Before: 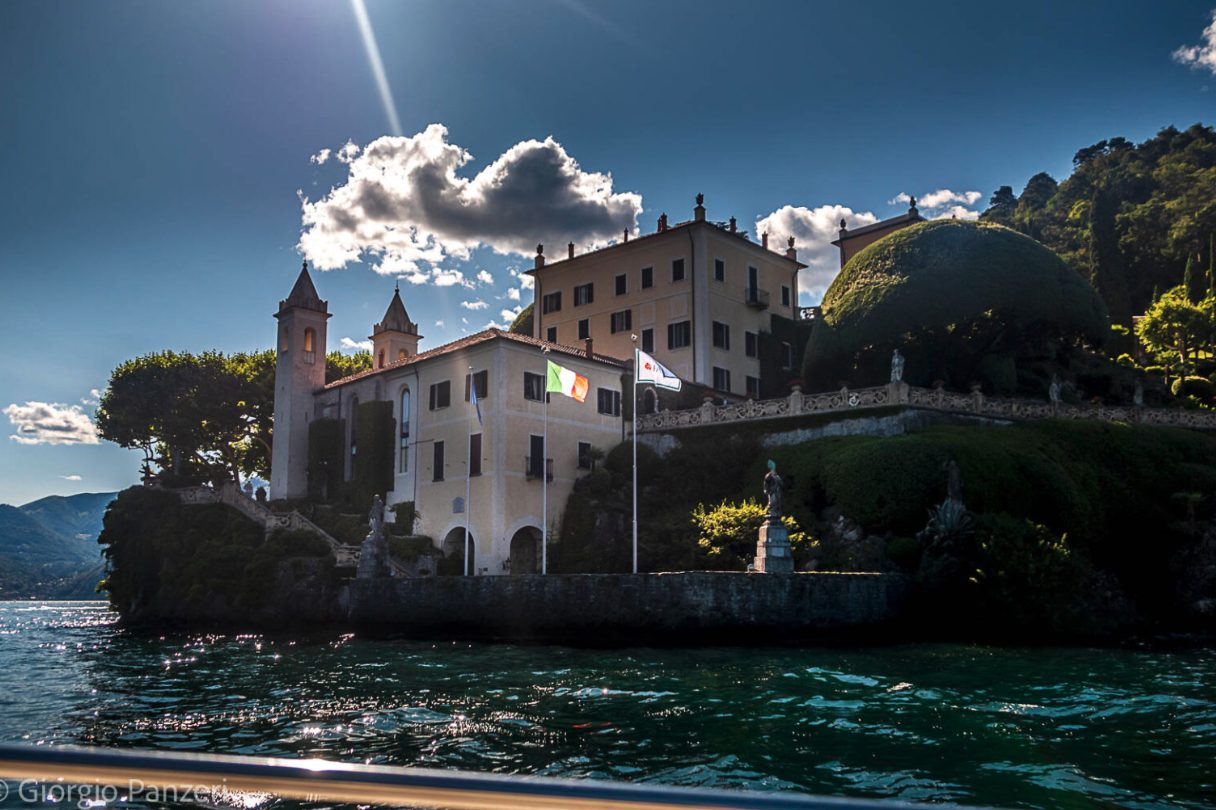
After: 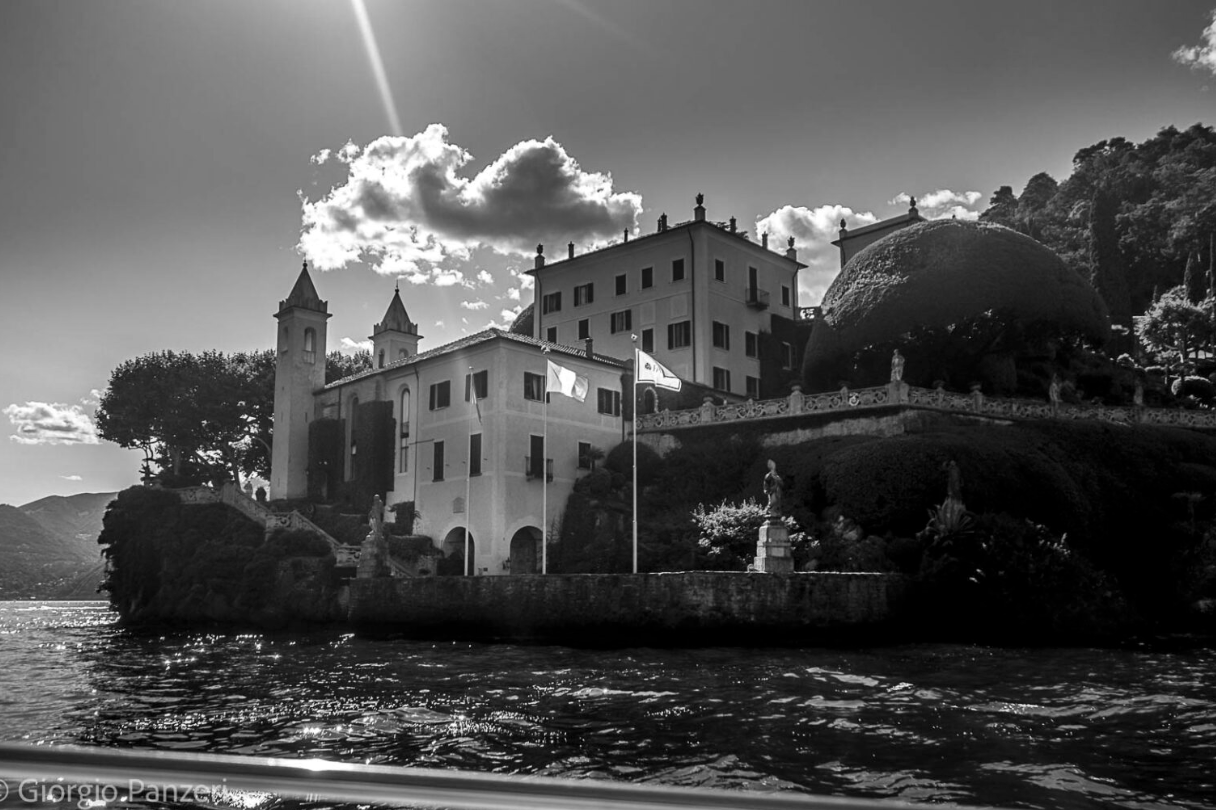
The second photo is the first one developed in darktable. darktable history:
color calibration: output gray [0.18, 0.41, 0.41, 0], x 0.37, y 0.382, temperature 4319.8 K
tone equalizer: edges refinement/feathering 500, mask exposure compensation -1.57 EV, preserve details no
contrast brightness saturation: saturation -0.07
